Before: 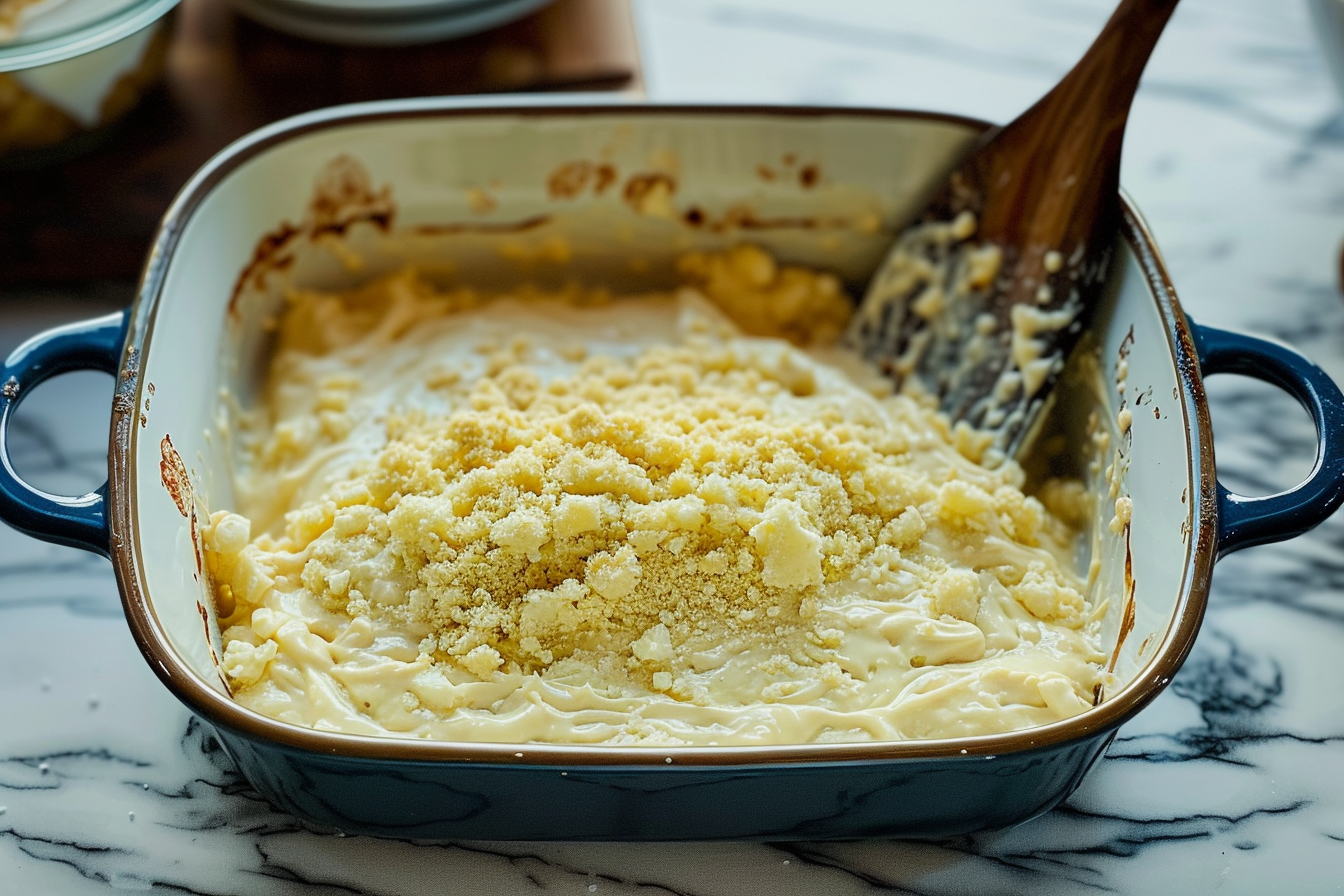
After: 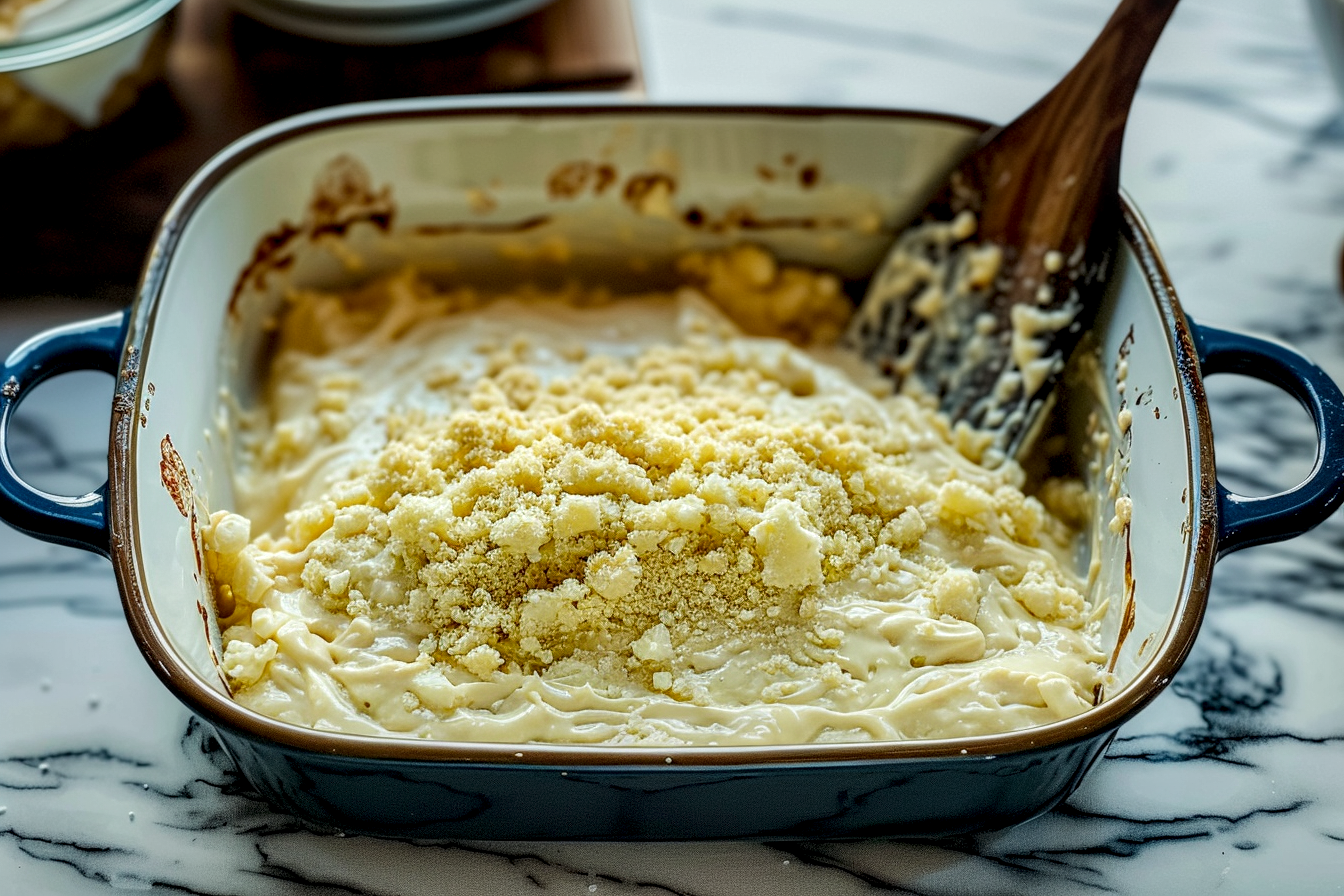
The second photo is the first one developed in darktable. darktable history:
local contrast: highlights 26%, detail 150%
